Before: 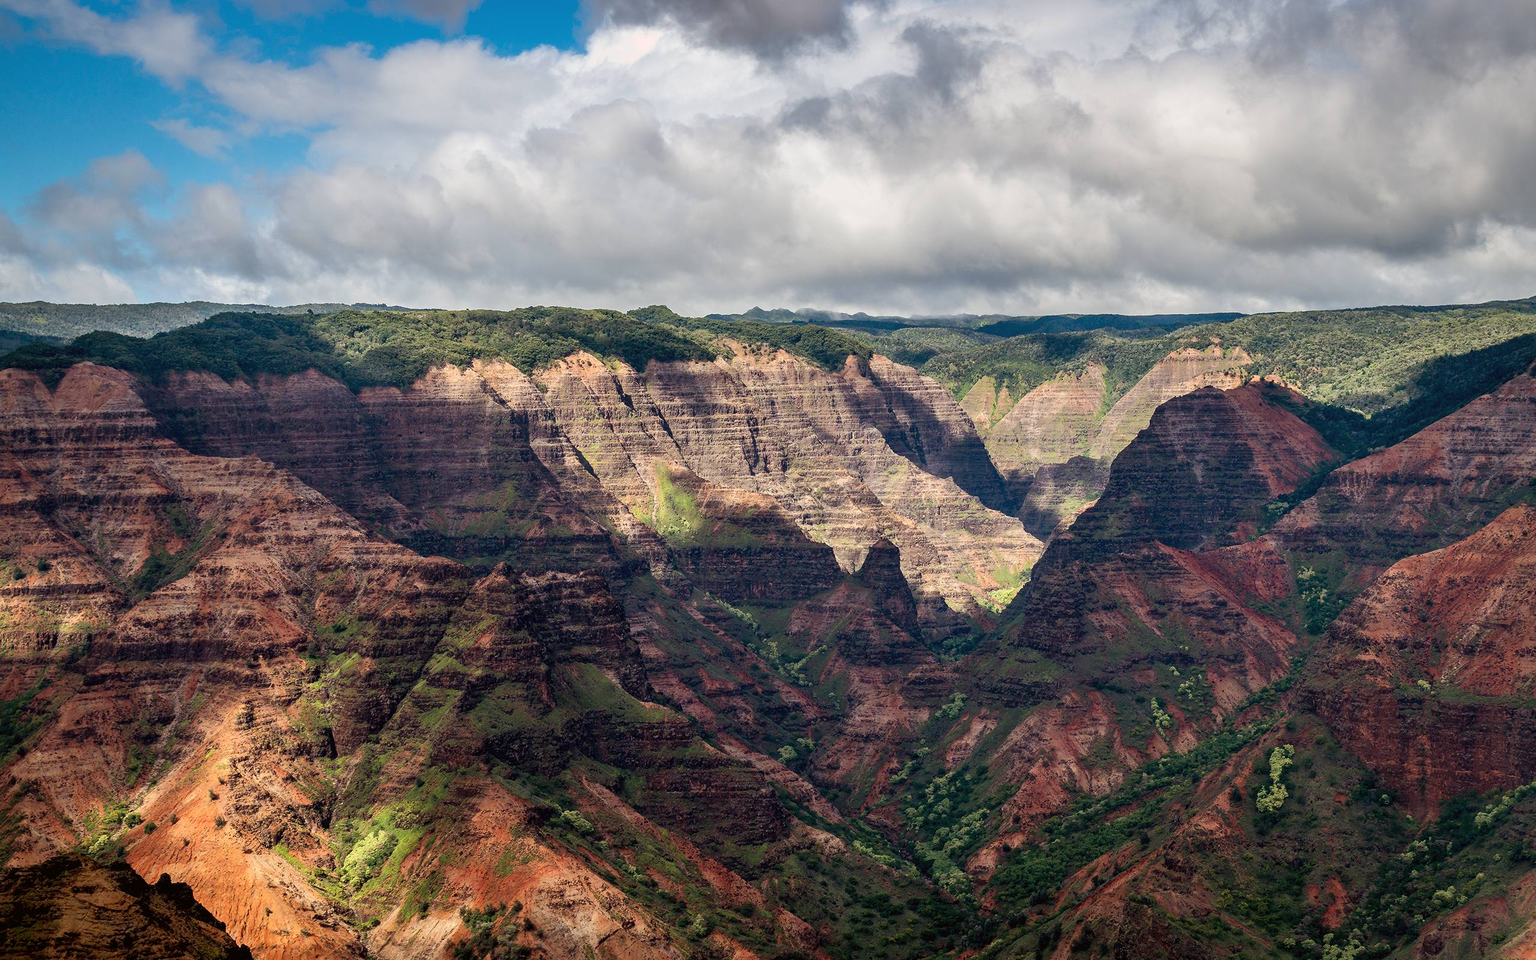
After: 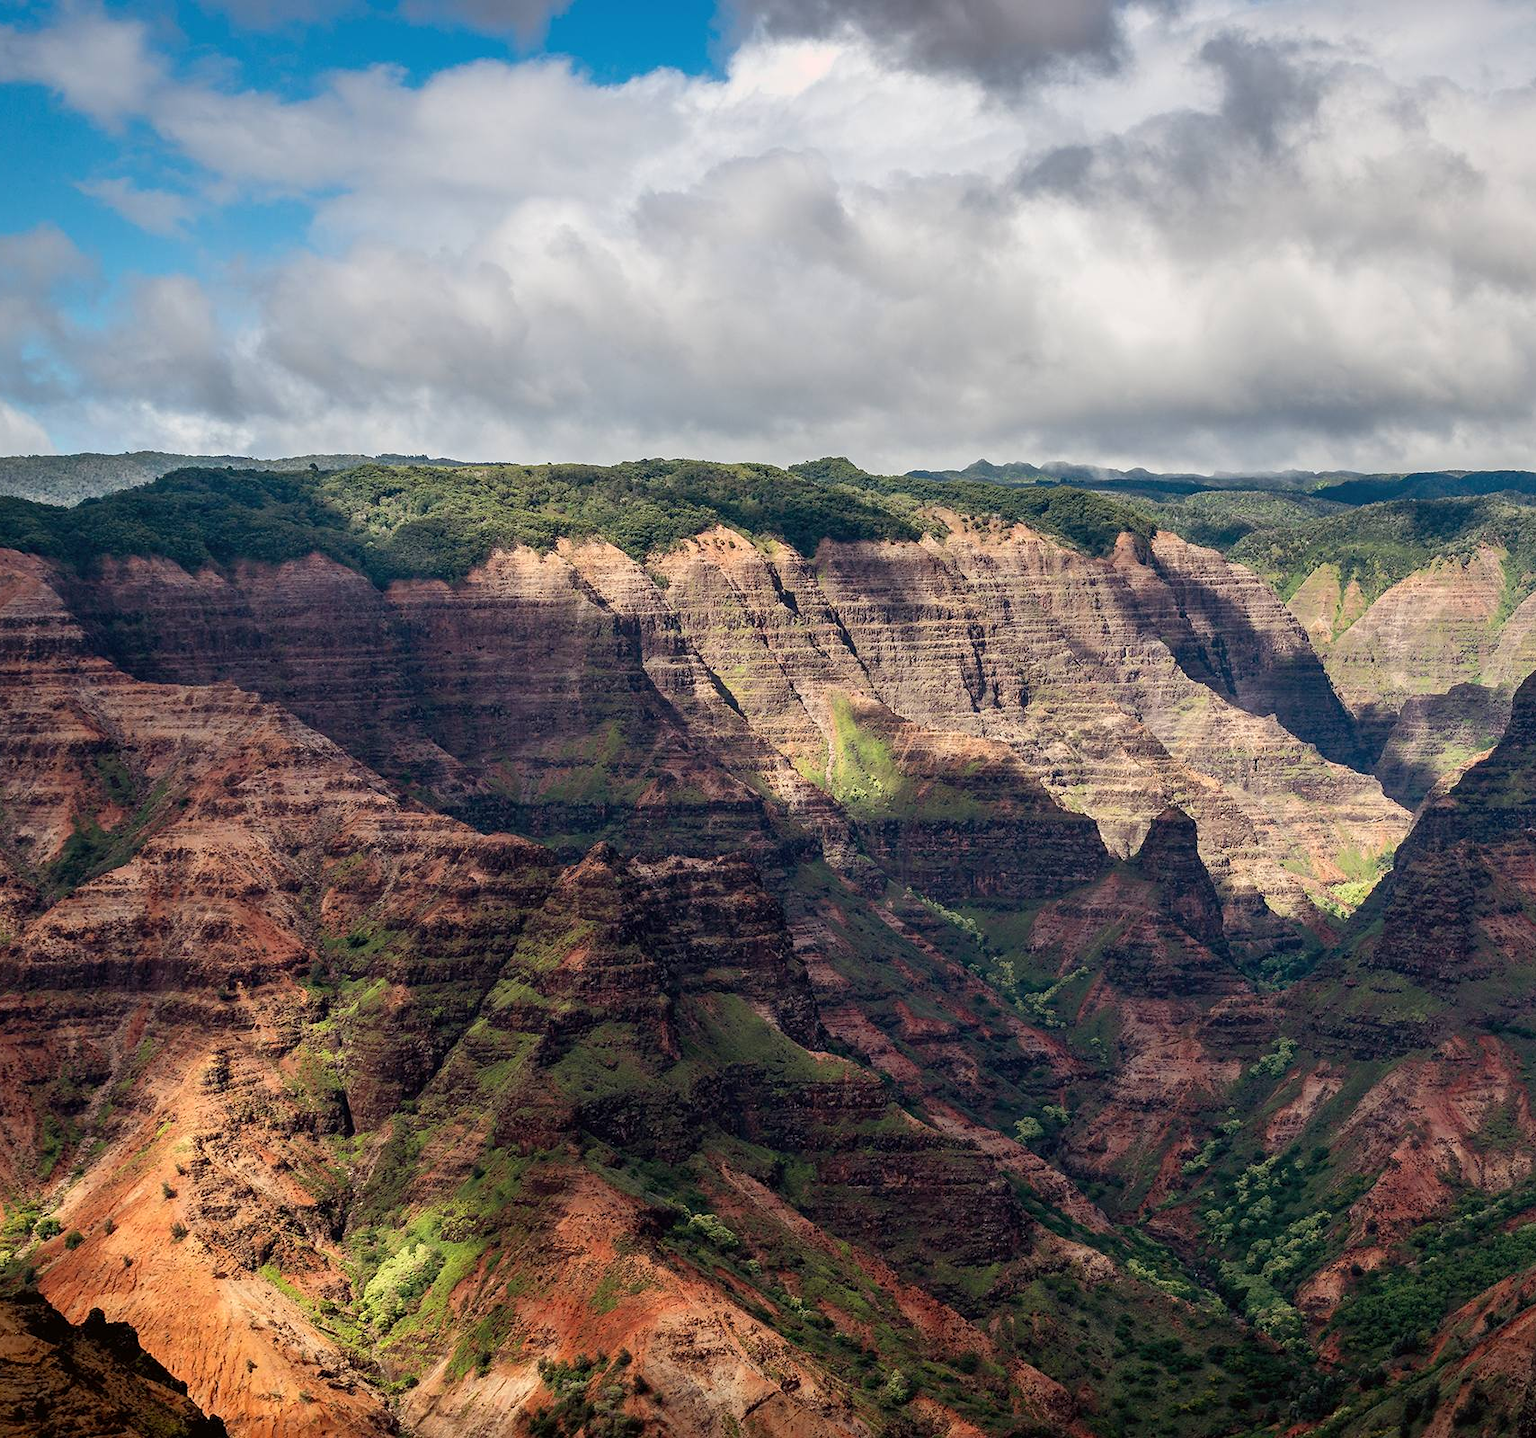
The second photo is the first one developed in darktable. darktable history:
crop and rotate: left 6.573%, right 26.654%
